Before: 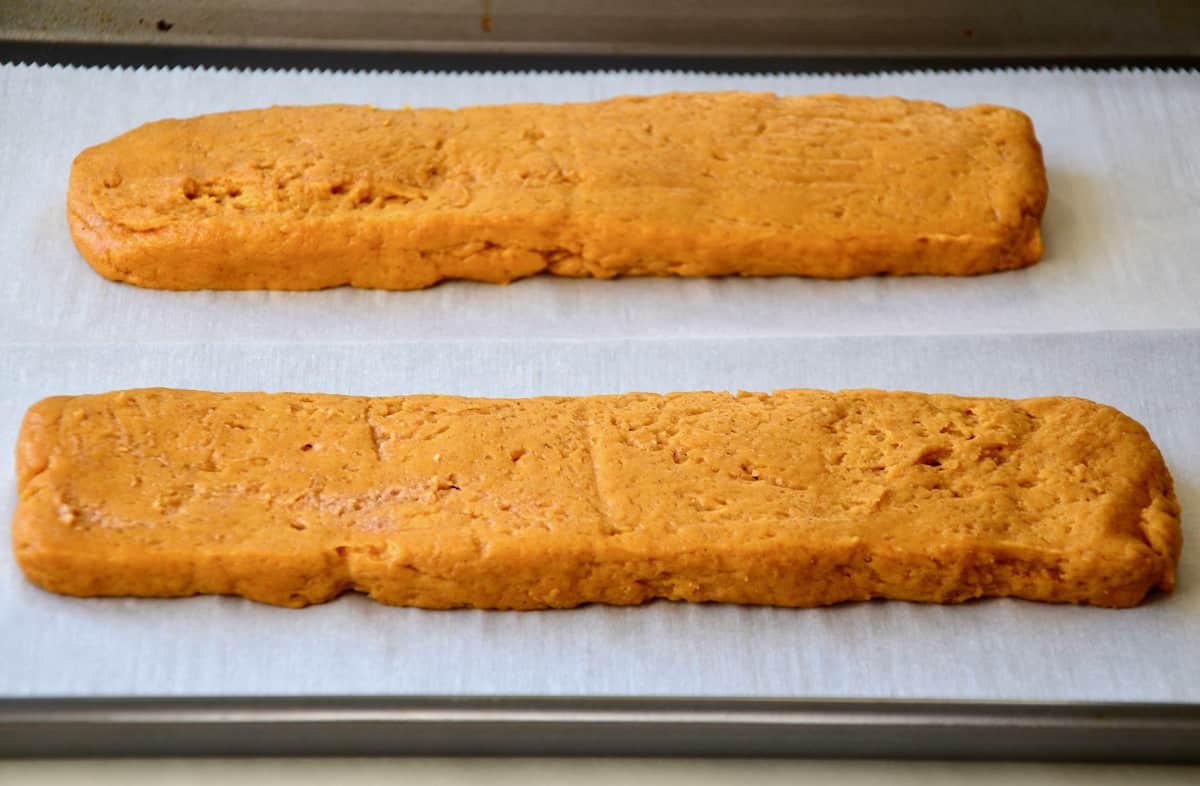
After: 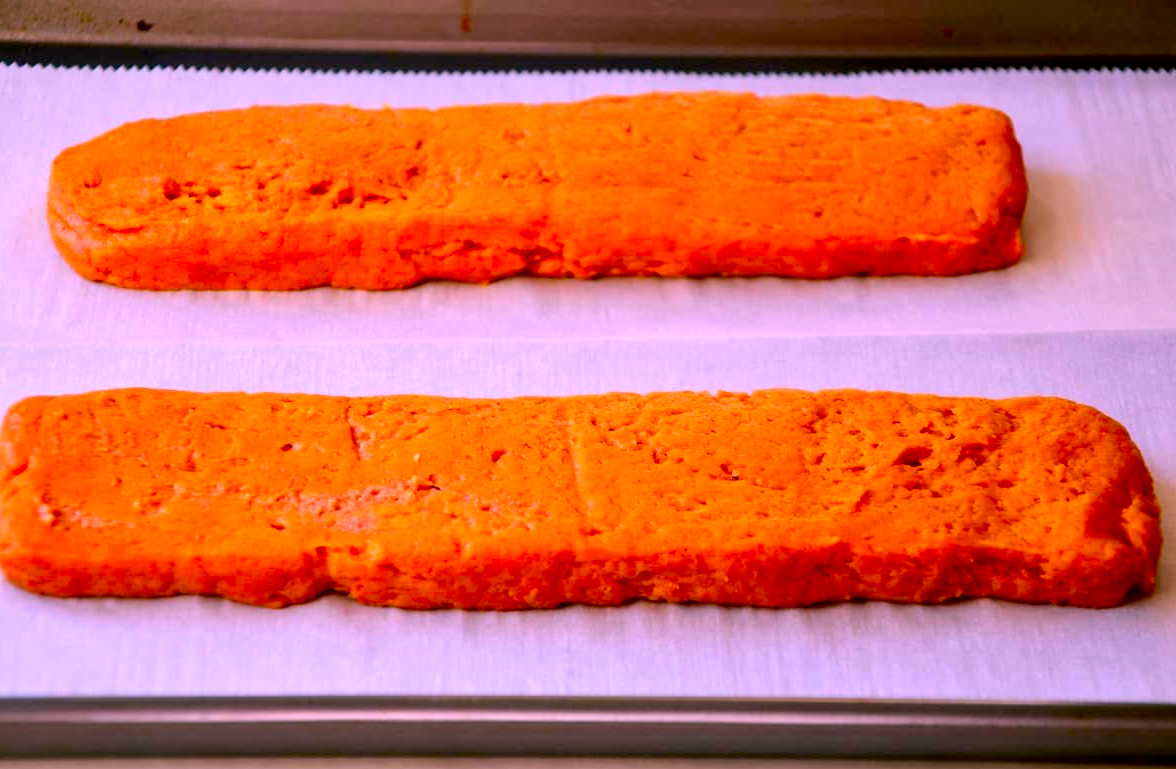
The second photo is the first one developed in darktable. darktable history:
exposure: black level correction 0.009, exposure 0.016 EV, compensate highlight preservation false
color correction: highlights a* 18.78, highlights b* -12, saturation 1.7
crop: left 1.715%, right 0.273%, bottom 2.068%
